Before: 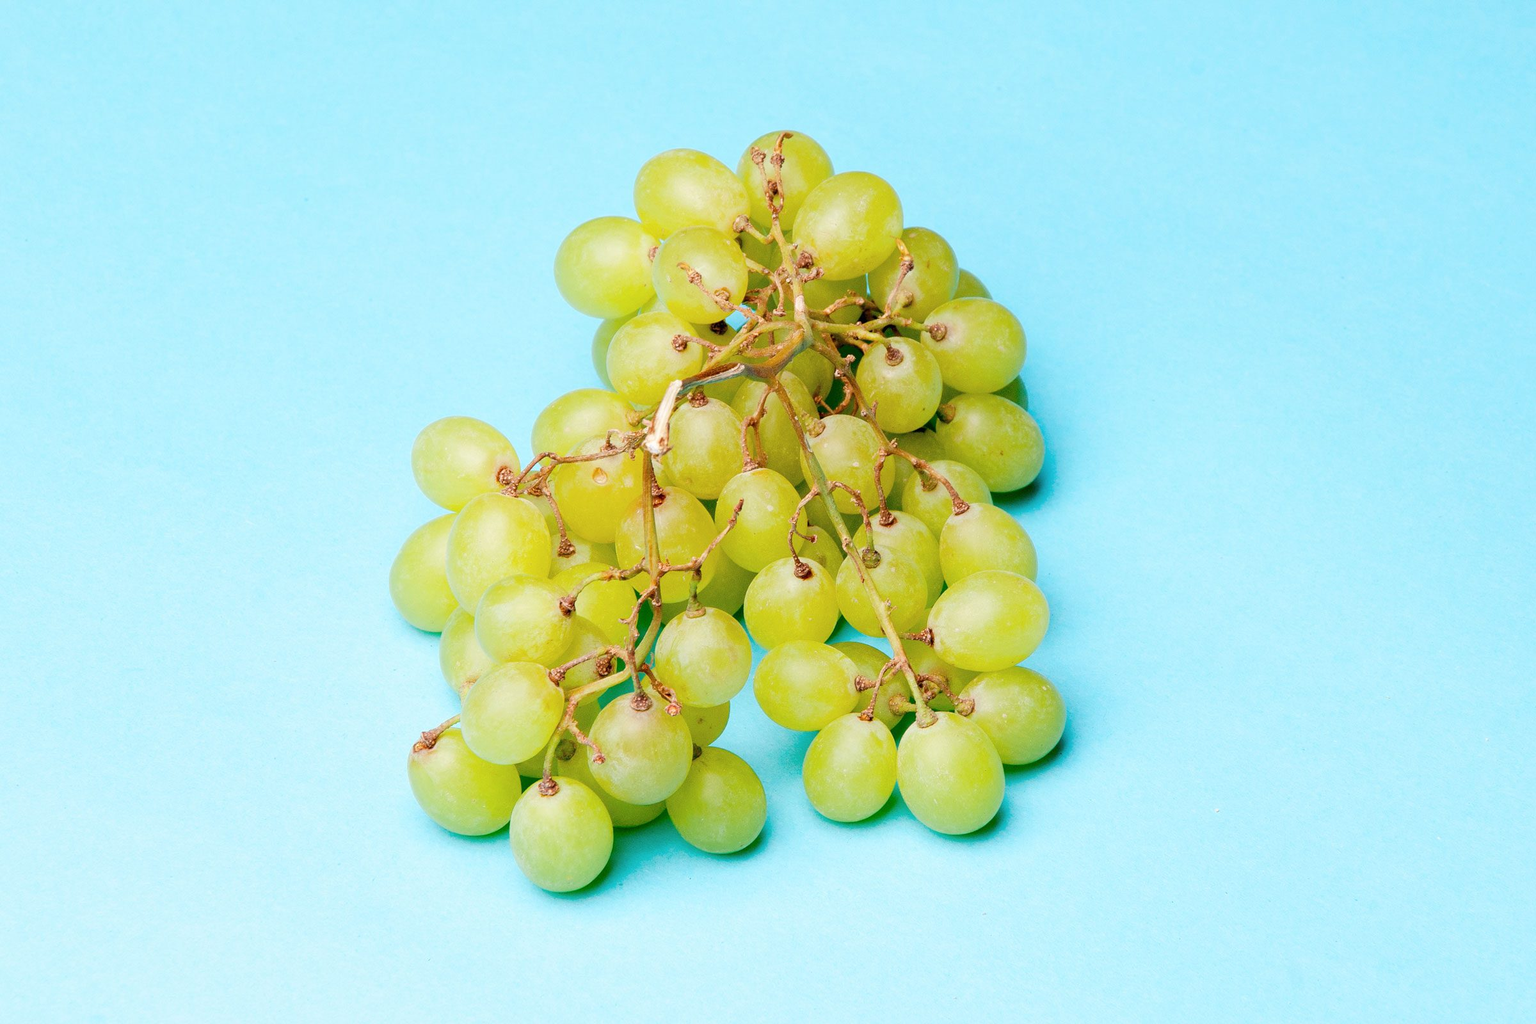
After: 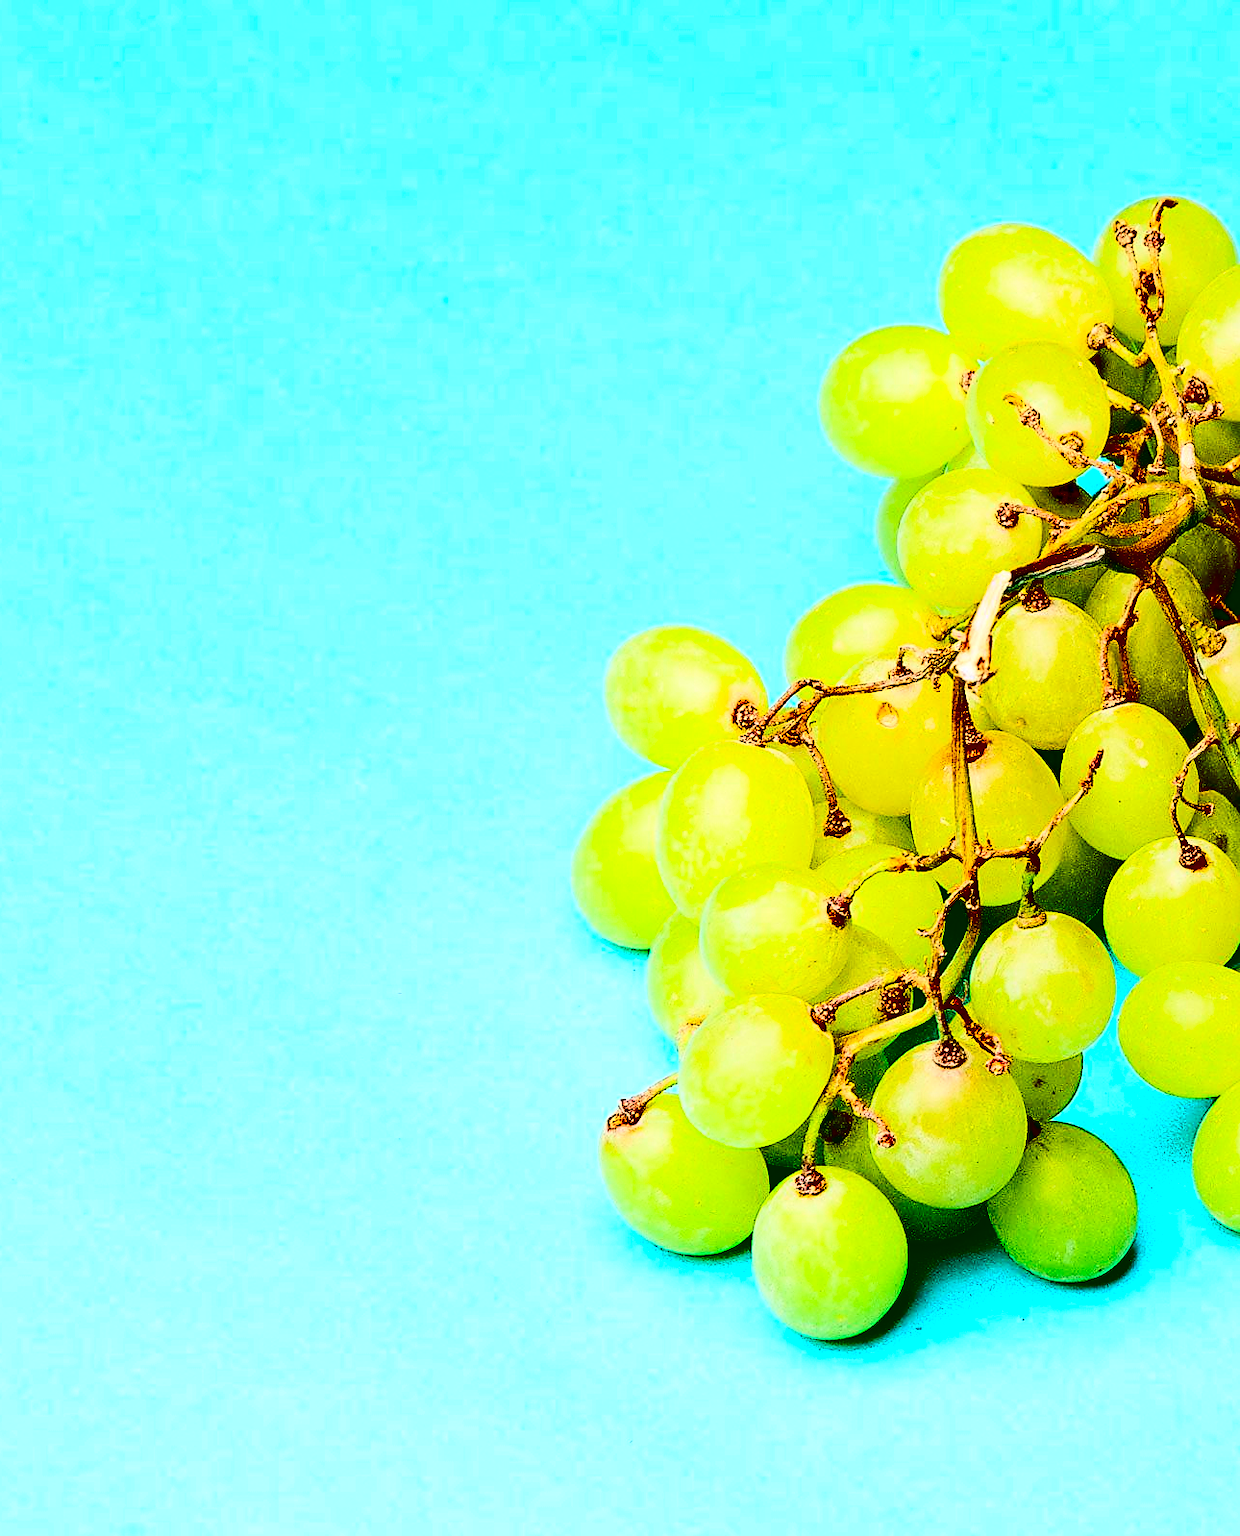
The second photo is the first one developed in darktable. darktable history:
exposure: black level correction 0.009, compensate highlight preservation false
crop: left 0.587%, right 45.588%, bottom 0.086%
sharpen: radius 1.4, amount 1.25, threshold 0.7
contrast brightness saturation: contrast 0.77, brightness -1, saturation 1
